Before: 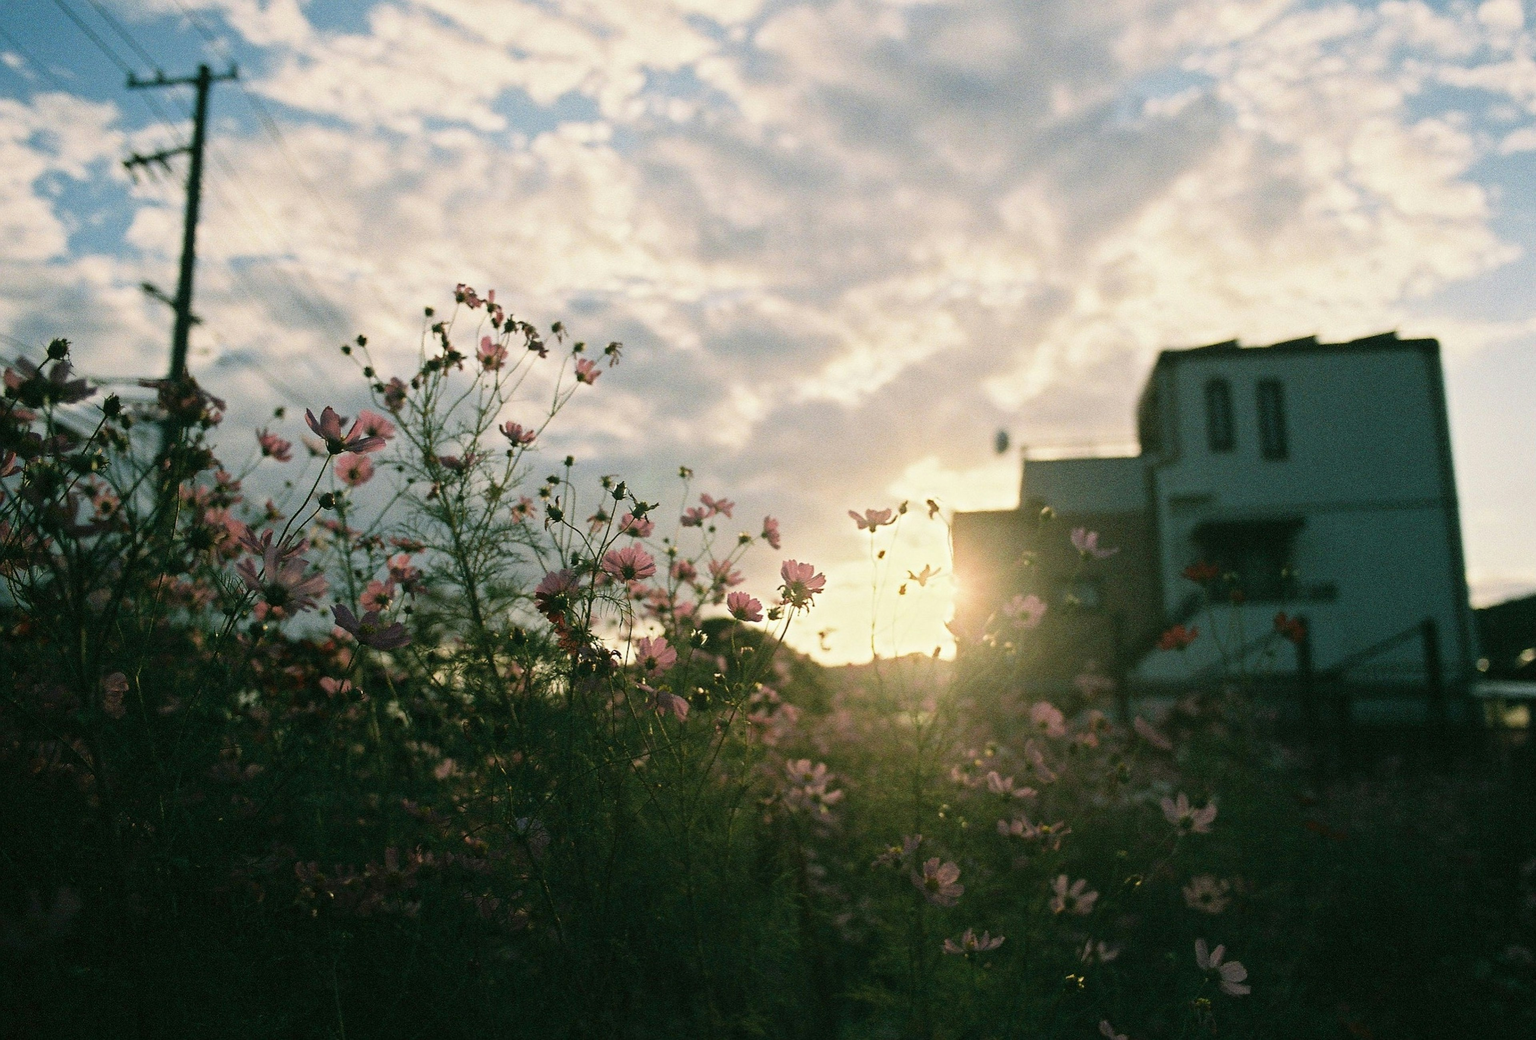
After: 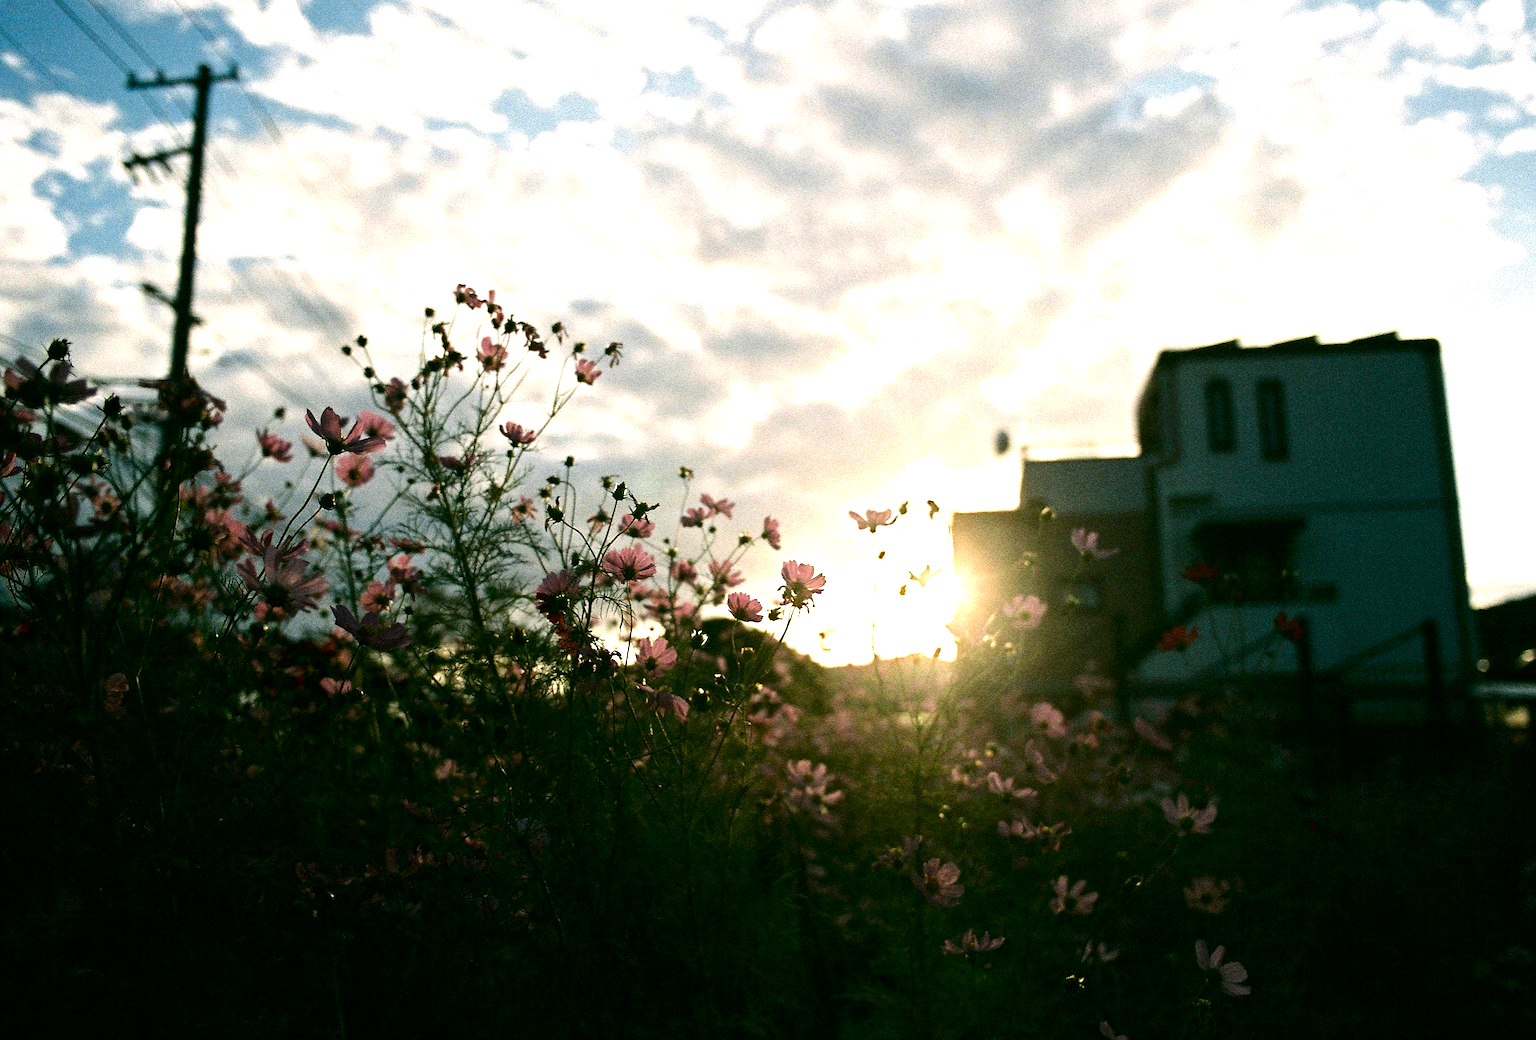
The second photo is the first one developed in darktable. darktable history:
contrast brightness saturation: brightness -0.2, saturation 0.08
exposure: black level correction 0.005, exposure 0.417 EV, compensate highlight preservation false
tone equalizer: -8 EV -0.417 EV, -7 EV -0.389 EV, -6 EV -0.333 EV, -5 EV -0.222 EV, -3 EV 0.222 EV, -2 EV 0.333 EV, -1 EV 0.389 EV, +0 EV 0.417 EV, edges refinement/feathering 500, mask exposure compensation -1.57 EV, preserve details no
